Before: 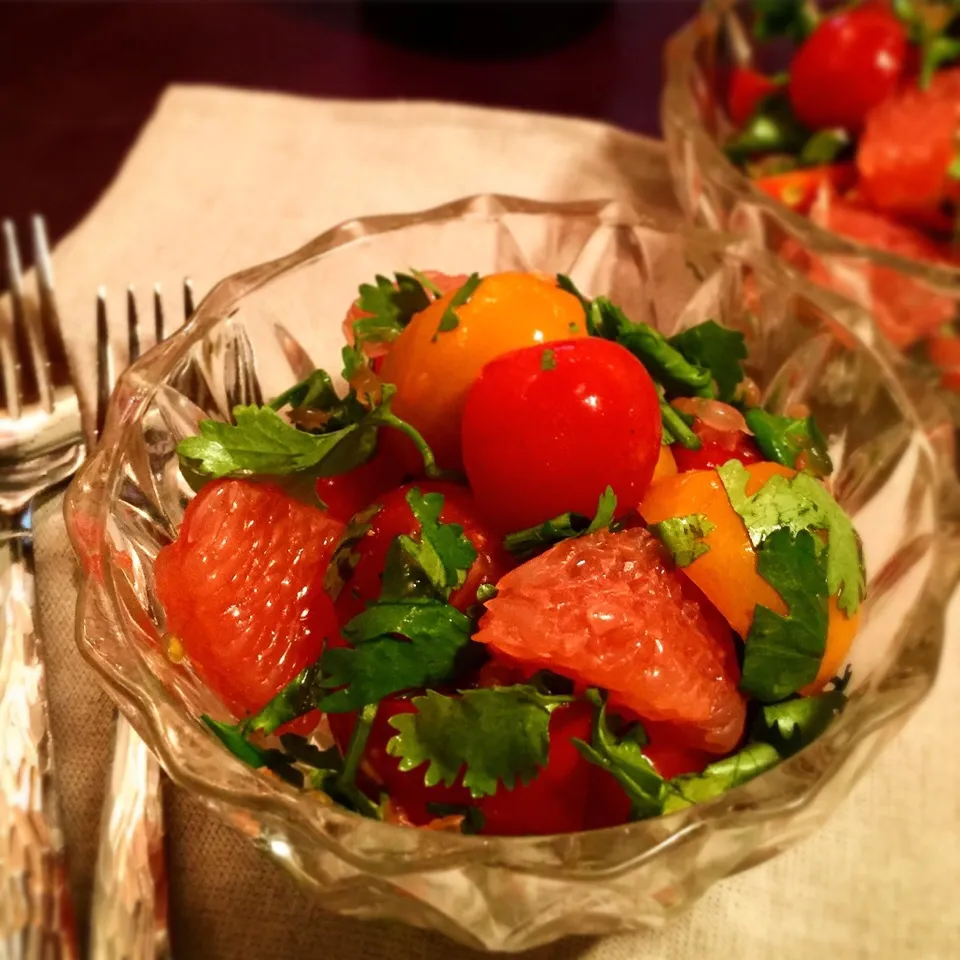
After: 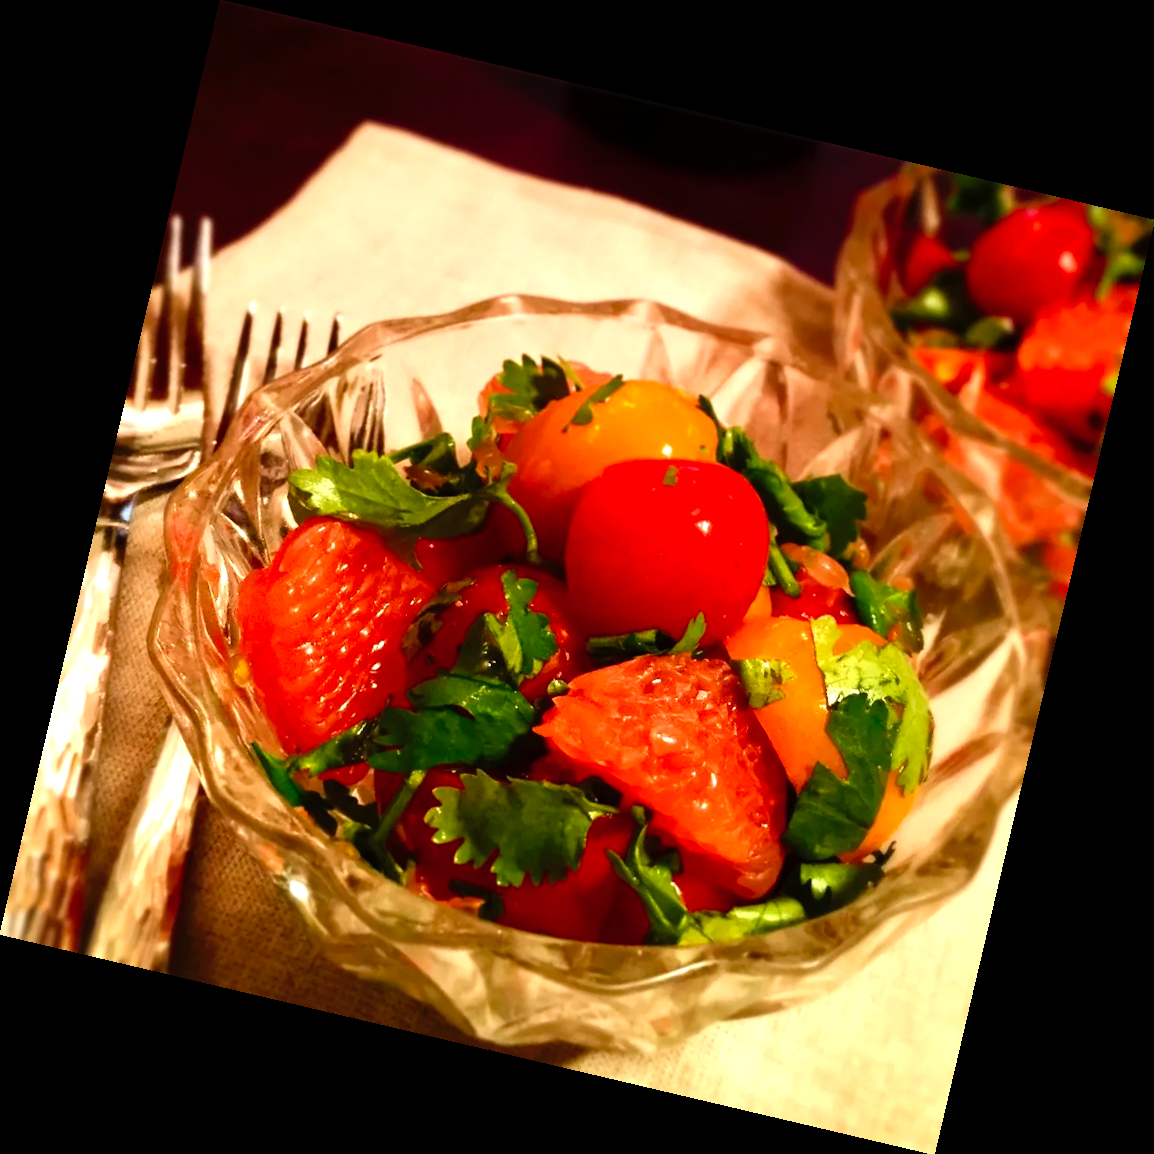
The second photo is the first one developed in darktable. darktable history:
rotate and perspective: rotation 13.27°, automatic cropping off
graduated density: density 0.38 EV, hardness 21%, rotation -6.11°, saturation 32%
tone curve: curves: ch0 [(0, 0) (0.003, 0.001) (0.011, 0.004) (0.025, 0.011) (0.044, 0.021) (0.069, 0.028) (0.1, 0.036) (0.136, 0.051) (0.177, 0.085) (0.224, 0.127) (0.277, 0.193) (0.335, 0.266) (0.399, 0.338) (0.468, 0.419) (0.543, 0.504) (0.623, 0.593) (0.709, 0.689) (0.801, 0.784) (0.898, 0.888) (1, 1)], preserve colors none
exposure: black level correction 0, exposure 0.7 EV, compensate highlight preservation false
